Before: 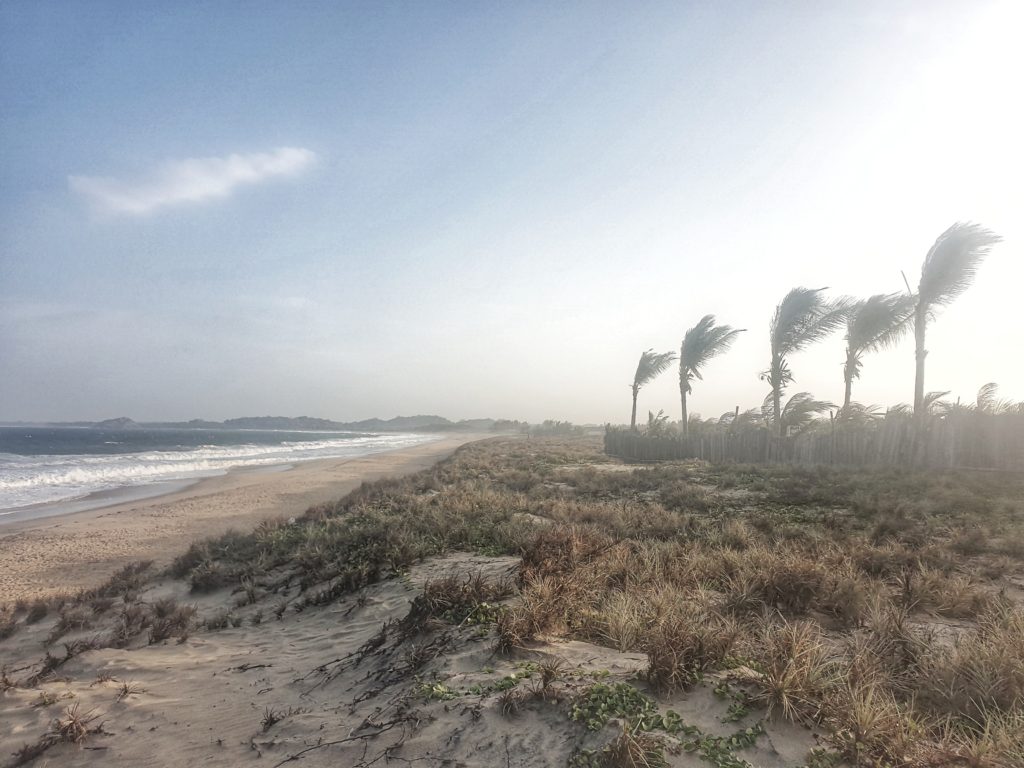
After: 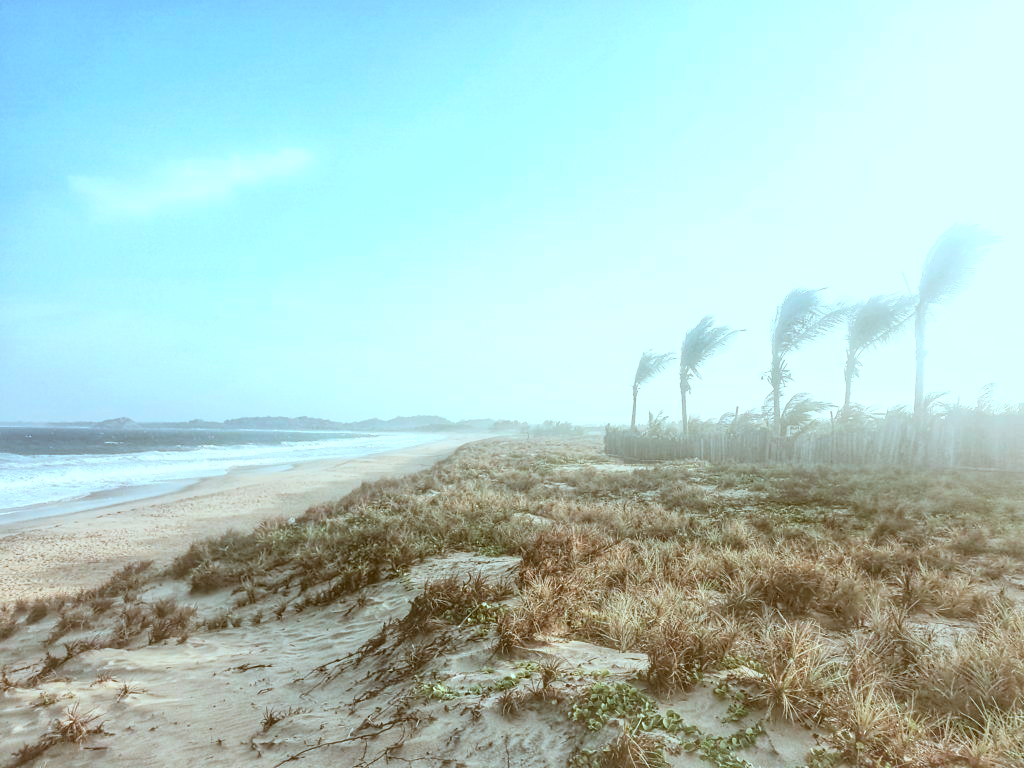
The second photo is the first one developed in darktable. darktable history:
color correction: highlights a* -14.62, highlights b* -16.22, shadows a* 10.12, shadows b* 29.4
exposure: black level correction -0.002, exposure 0.54 EV, compensate highlight preservation false
contrast brightness saturation: contrast 0.2, brightness 0.15, saturation 0.14
